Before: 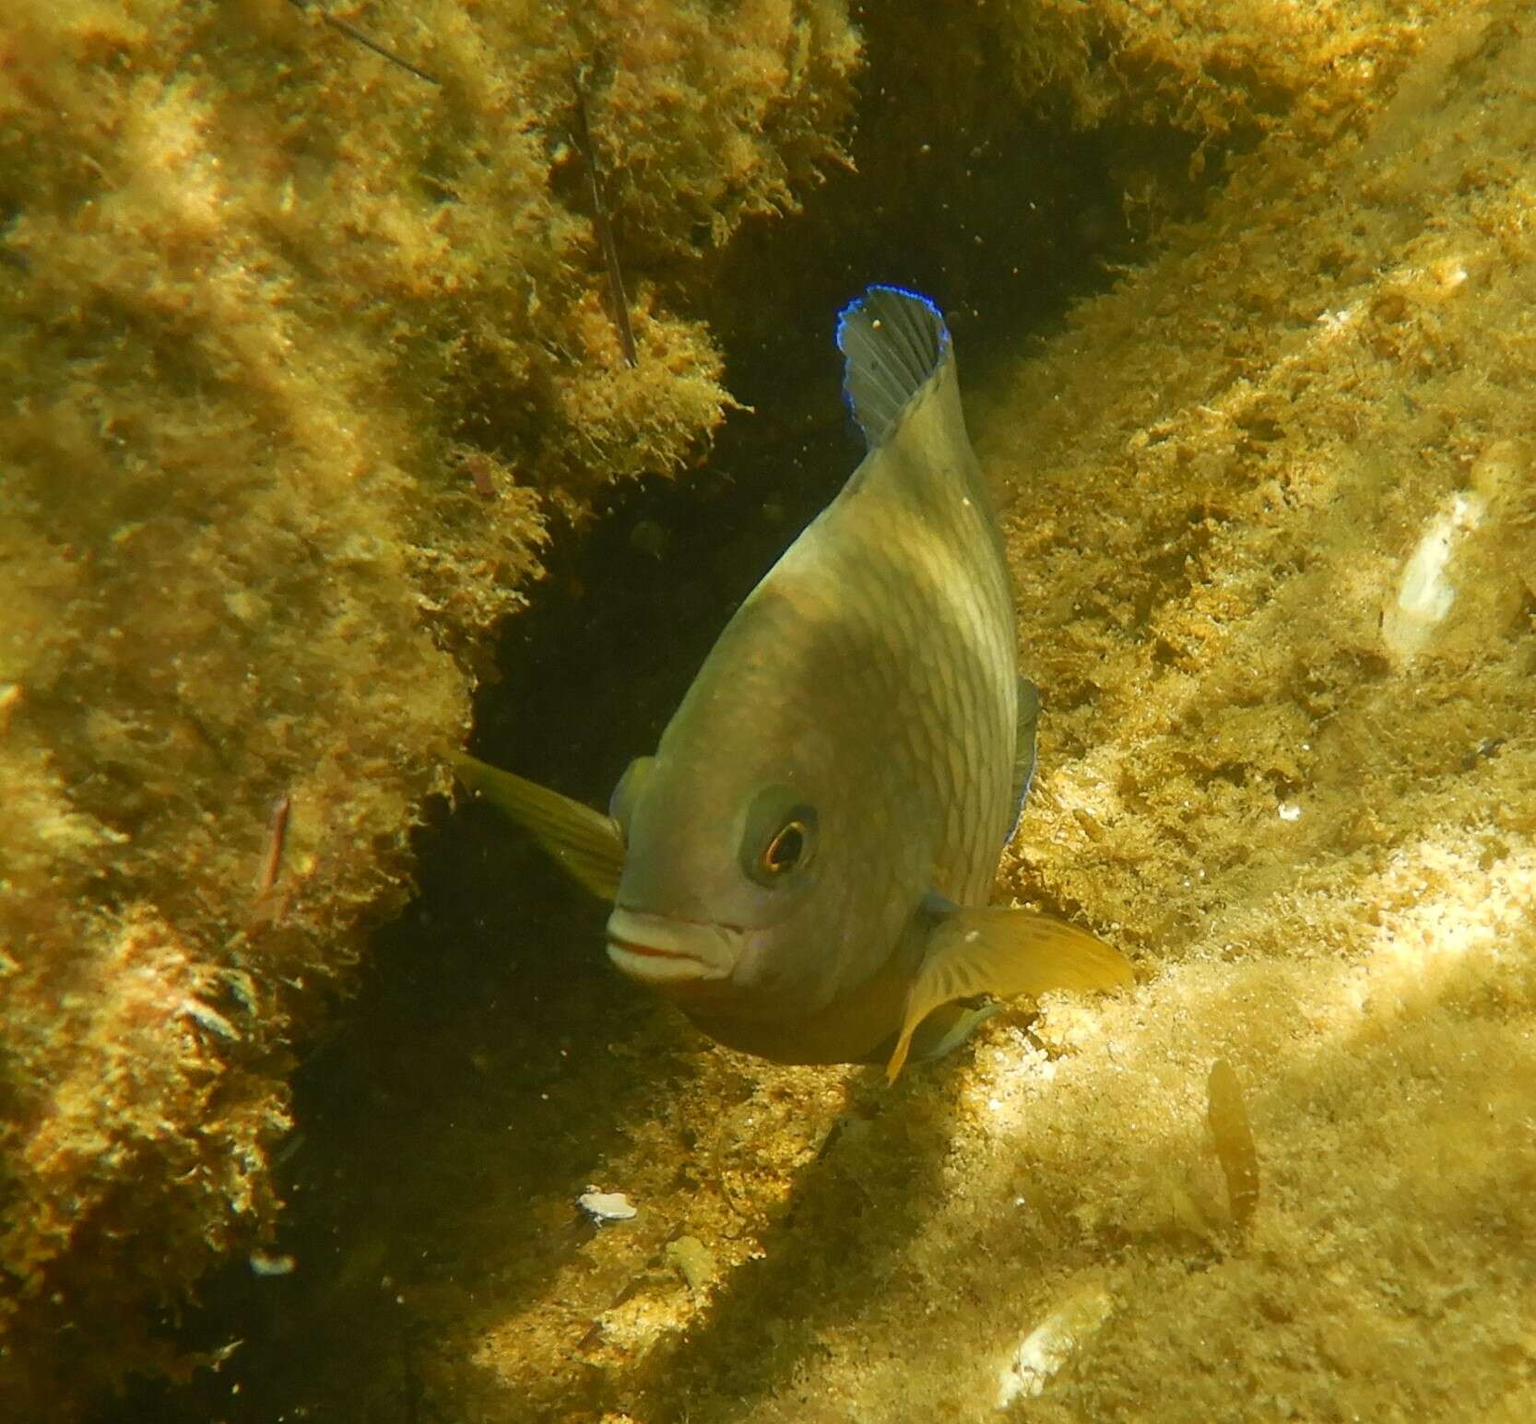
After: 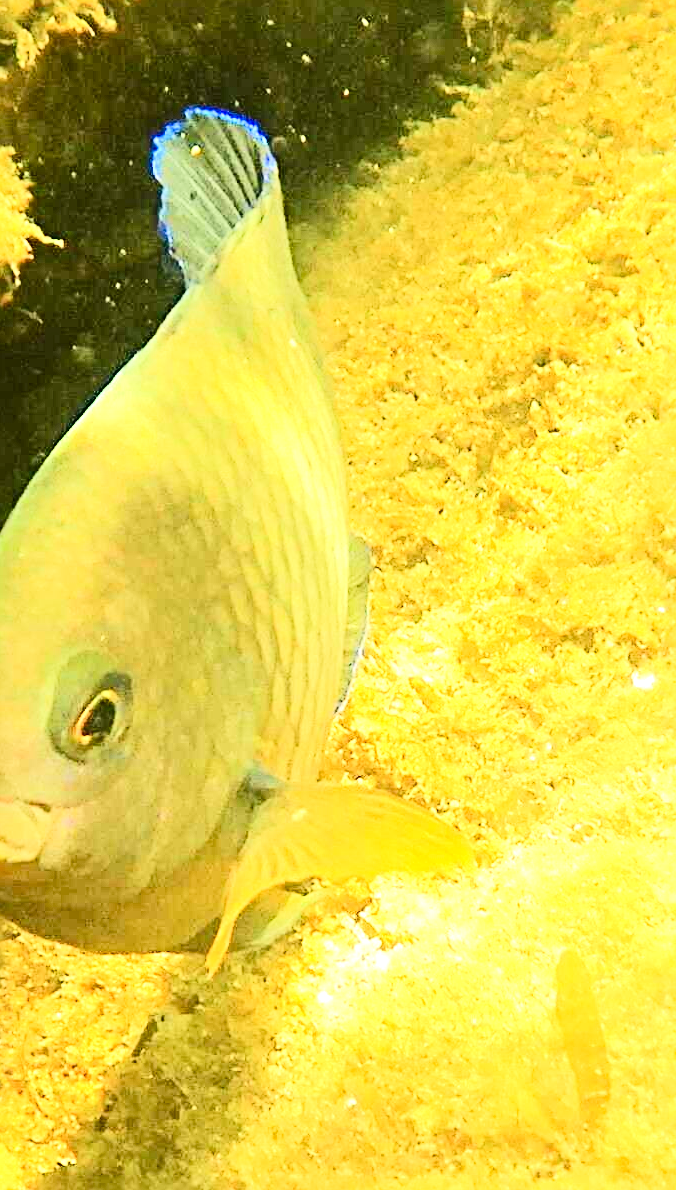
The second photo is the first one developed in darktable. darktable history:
exposure: black level correction 0, exposure 1.199 EV, compensate exposure bias true, compensate highlight preservation false
crop: left 45.321%, top 13.019%, right 14.049%, bottom 9.915%
tone equalizer: -7 EV 0.164 EV, -6 EV 0.62 EV, -5 EV 1.14 EV, -4 EV 1.33 EV, -3 EV 1.17 EV, -2 EV 0.6 EV, -1 EV 0.147 EV, edges refinement/feathering 500, mask exposure compensation -1.57 EV, preserve details no
sharpen: radius 4.913
haze removal: compatibility mode true, adaptive false
contrast brightness saturation: contrast 0.277
